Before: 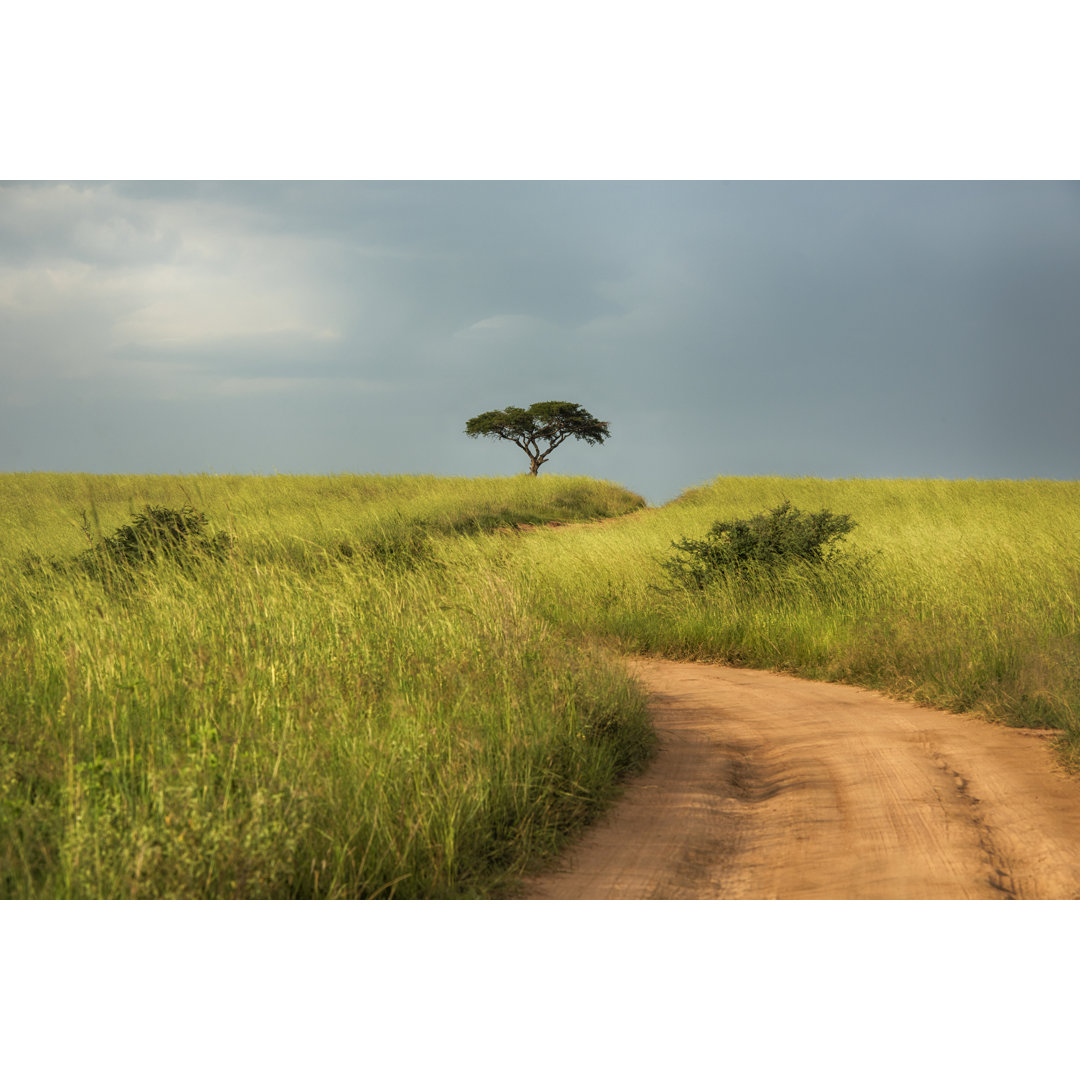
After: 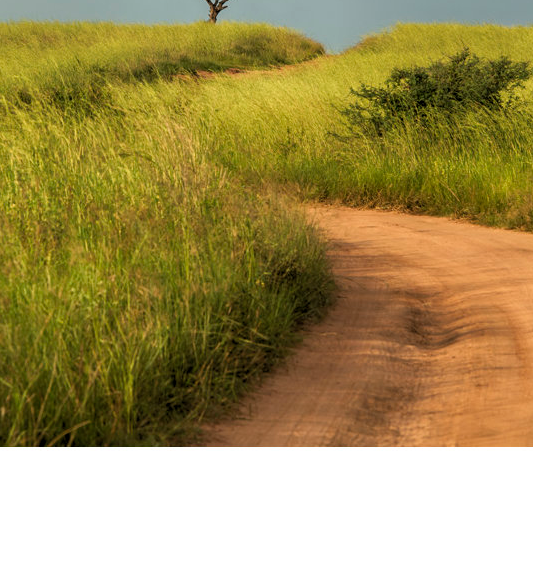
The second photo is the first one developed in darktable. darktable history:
crop: left 29.733%, top 42.025%, right 20.903%, bottom 3.5%
levels: mode automatic, black 0.053%, levels [0.055, 0.477, 0.9]
